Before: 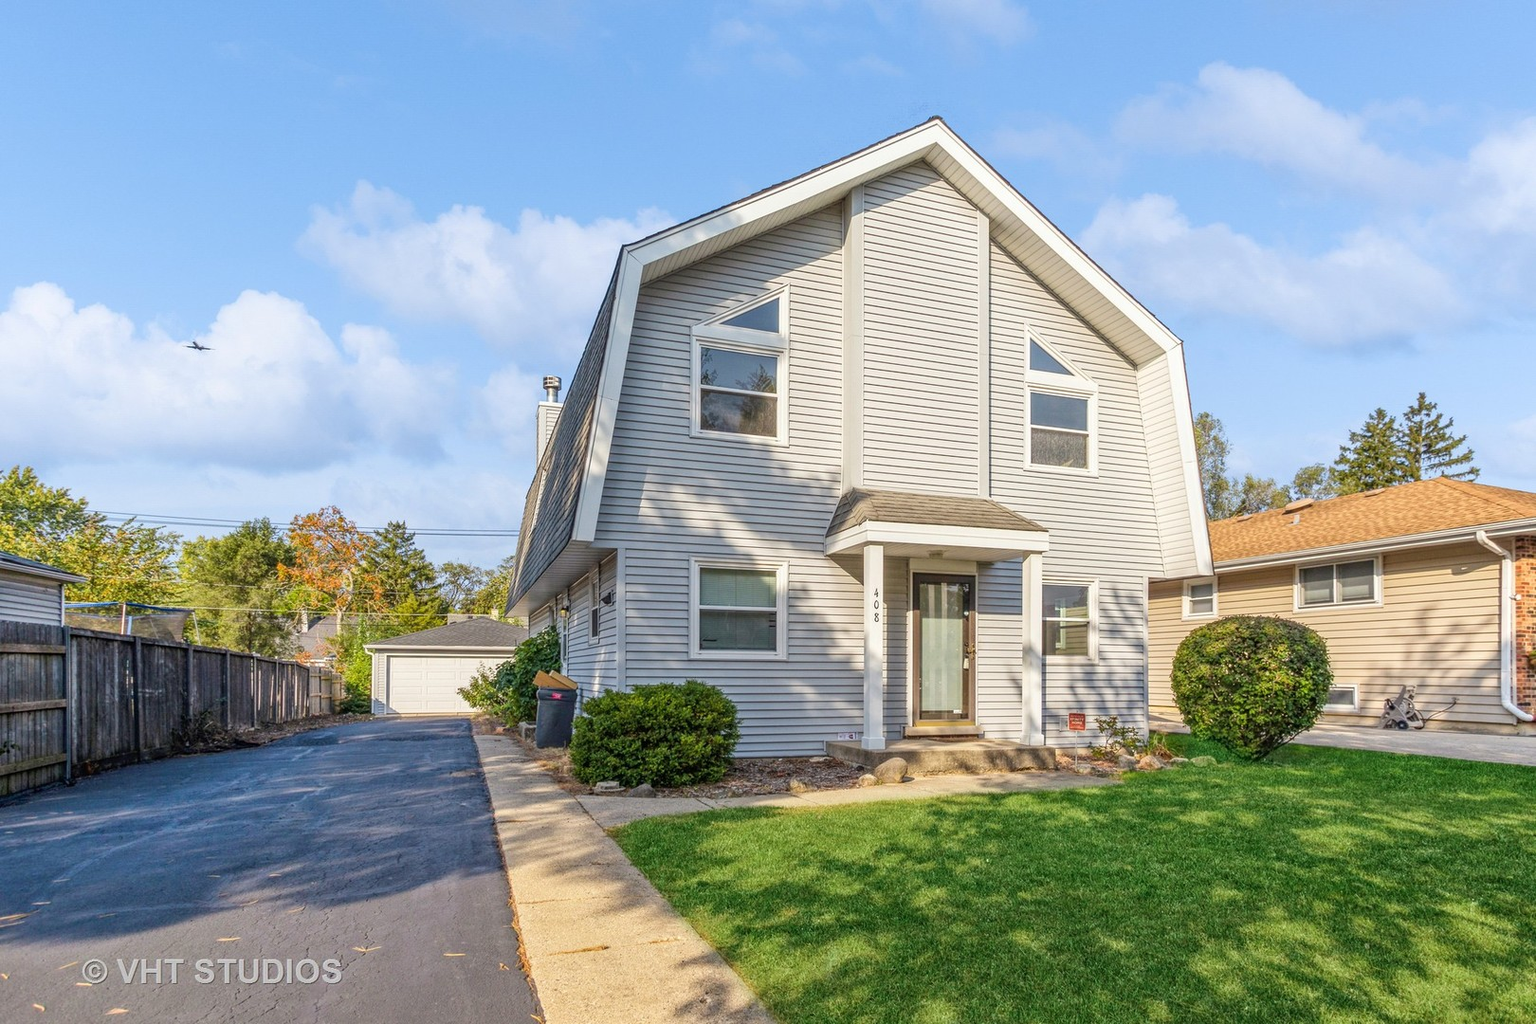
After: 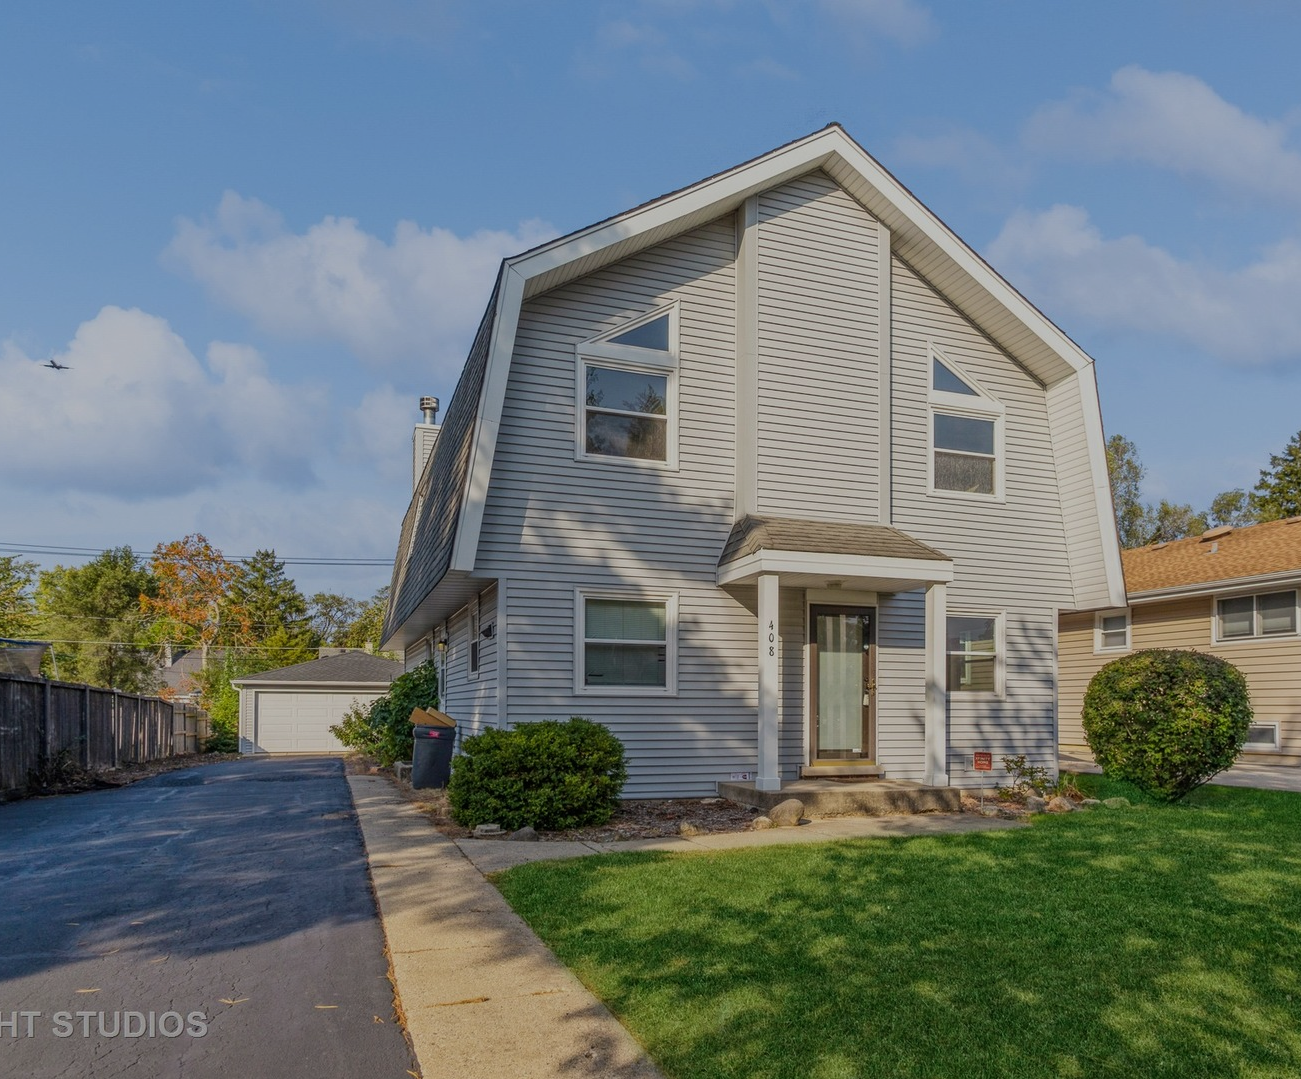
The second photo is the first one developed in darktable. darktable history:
exposure: exposure -0.932 EV, compensate highlight preservation false
tone equalizer: edges refinement/feathering 500, mask exposure compensation -1.57 EV, preserve details no
crop and rotate: left 9.498%, right 10.162%
